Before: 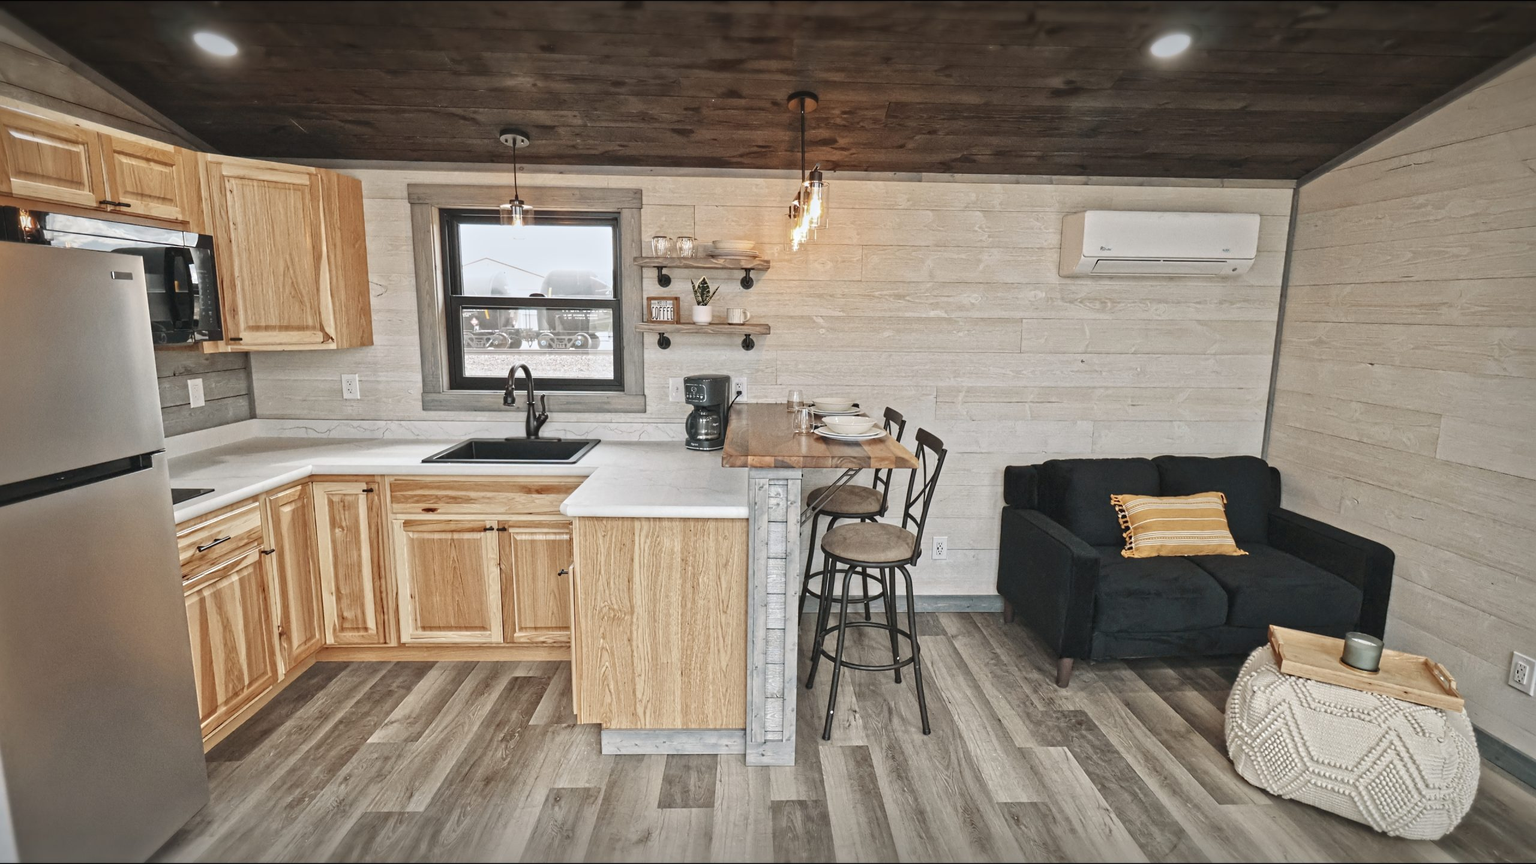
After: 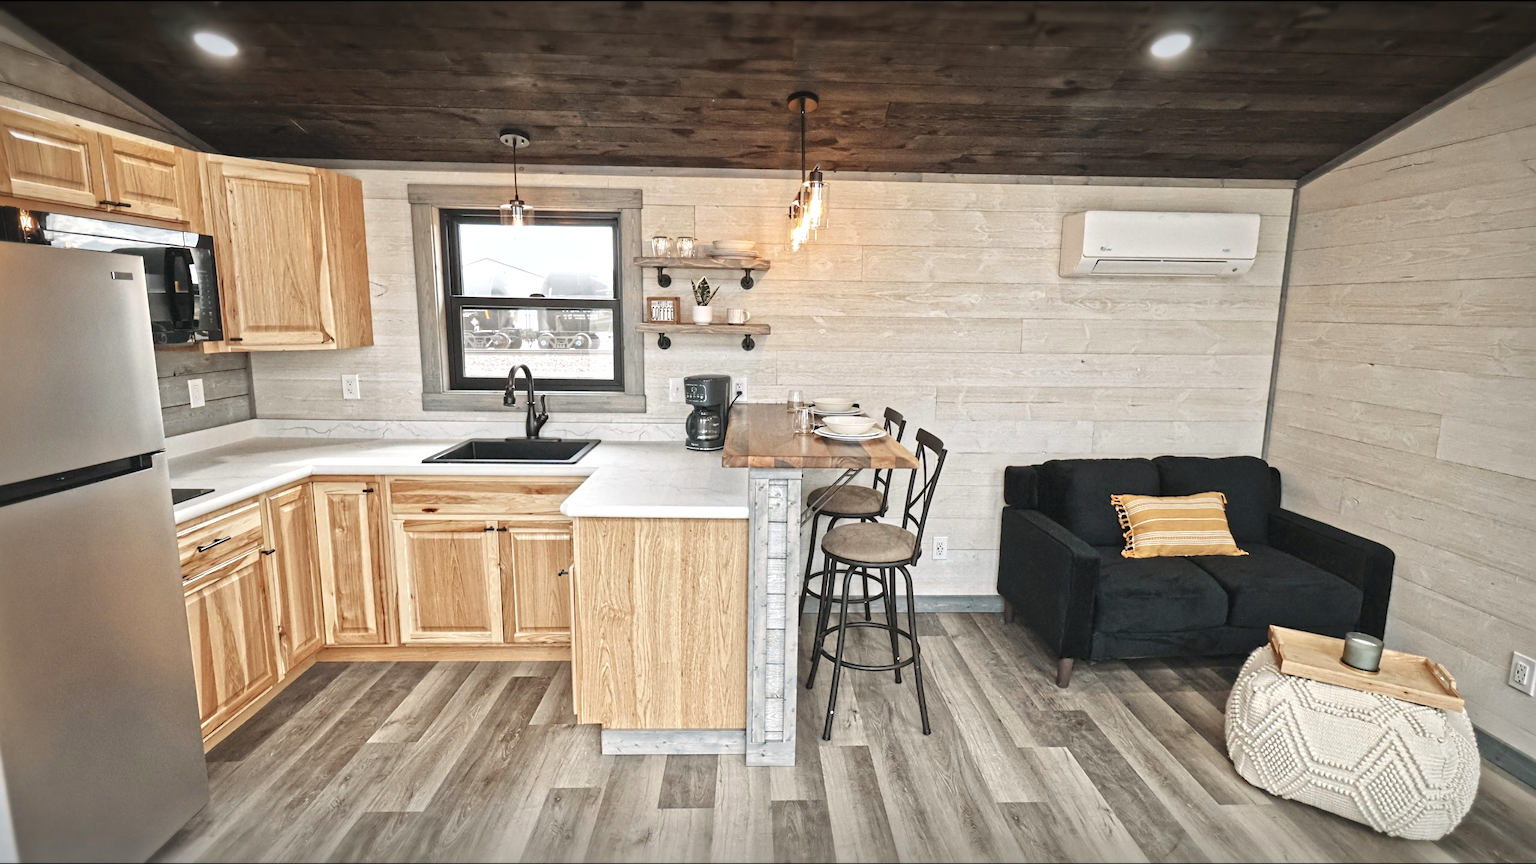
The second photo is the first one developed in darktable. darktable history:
tone equalizer: -8 EV -0.38 EV, -7 EV -0.421 EV, -6 EV -0.357 EV, -5 EV -0.183 EV, -3 EV 0.229 EV, -2 EV 0.362 EV, -1 EV 0.393 EV, +0 EV 0.389 EV
